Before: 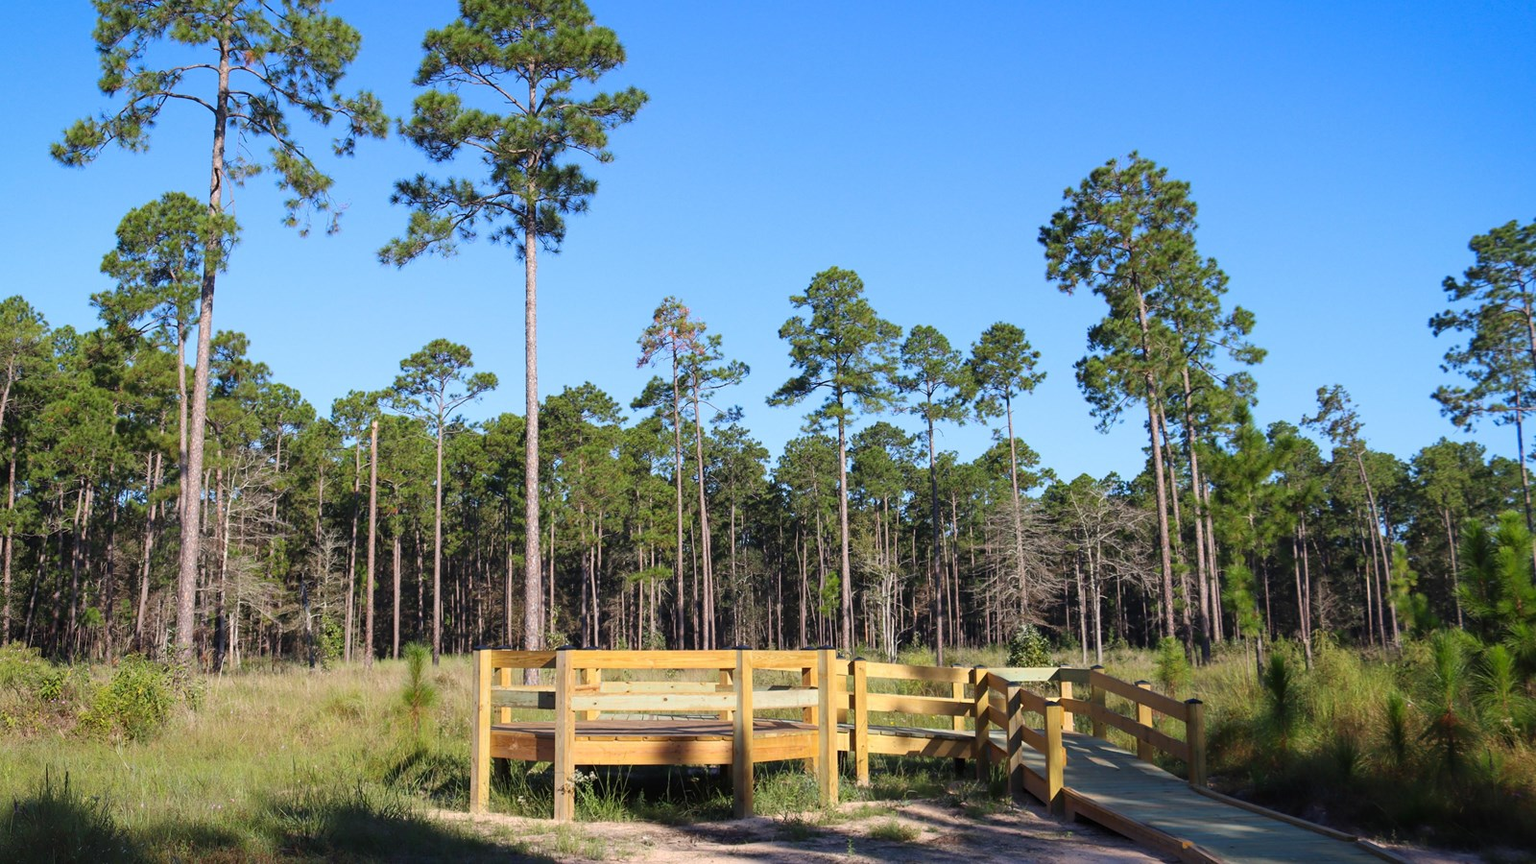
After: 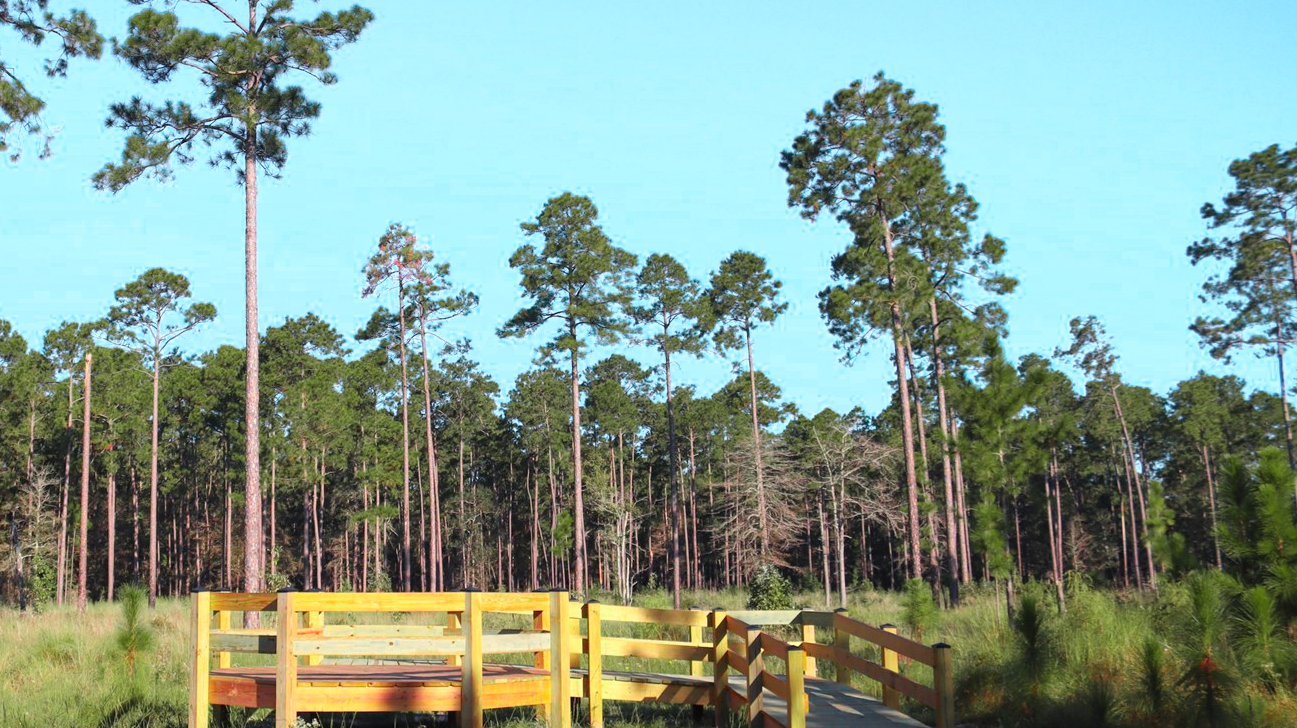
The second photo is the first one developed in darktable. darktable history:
contrast brightness saturation: contrast 0.027, brightness 0.058, saturation 0.127
color zones: curves: ch0 [(0, 0.533) (0.126, 0.533) (0.234, 0.533) (0.368, 0.357) (0.5, 0.5) (0.625, 0.5) (0.74, 0.637) (0.875, 0.5)]; ch1 [(0.004, 0.708) (0.129, 0.662) (0.25, 0.5) (0.375, 0.331) (0.496, 0.396) (0.625, 0.649) (0.739, 0.26) (0.875, 0.5) (1, 0.478)]; ch2 [(0, 0.409) (0.132, 0.403) (0.236, 0.558) (0.379, 0.448) (0.5, 0.5) (0.625, 0.5) (0.691, 0.39) (0.875, 0.5)]
crop: left 18.9%, top 9.453%, right 0.001%, bottom 9.651%
